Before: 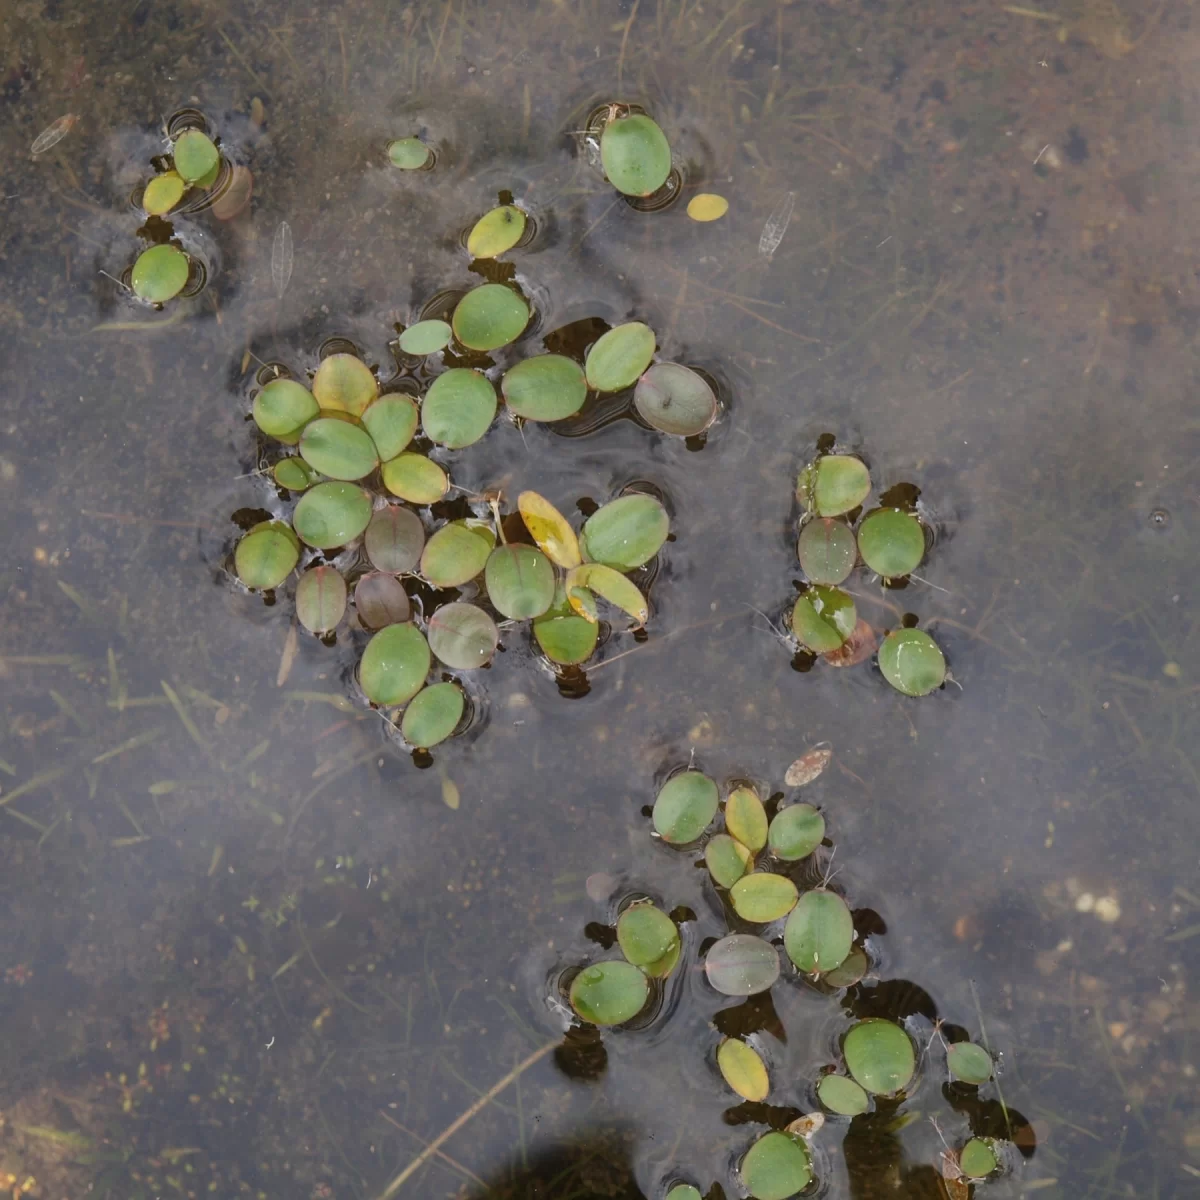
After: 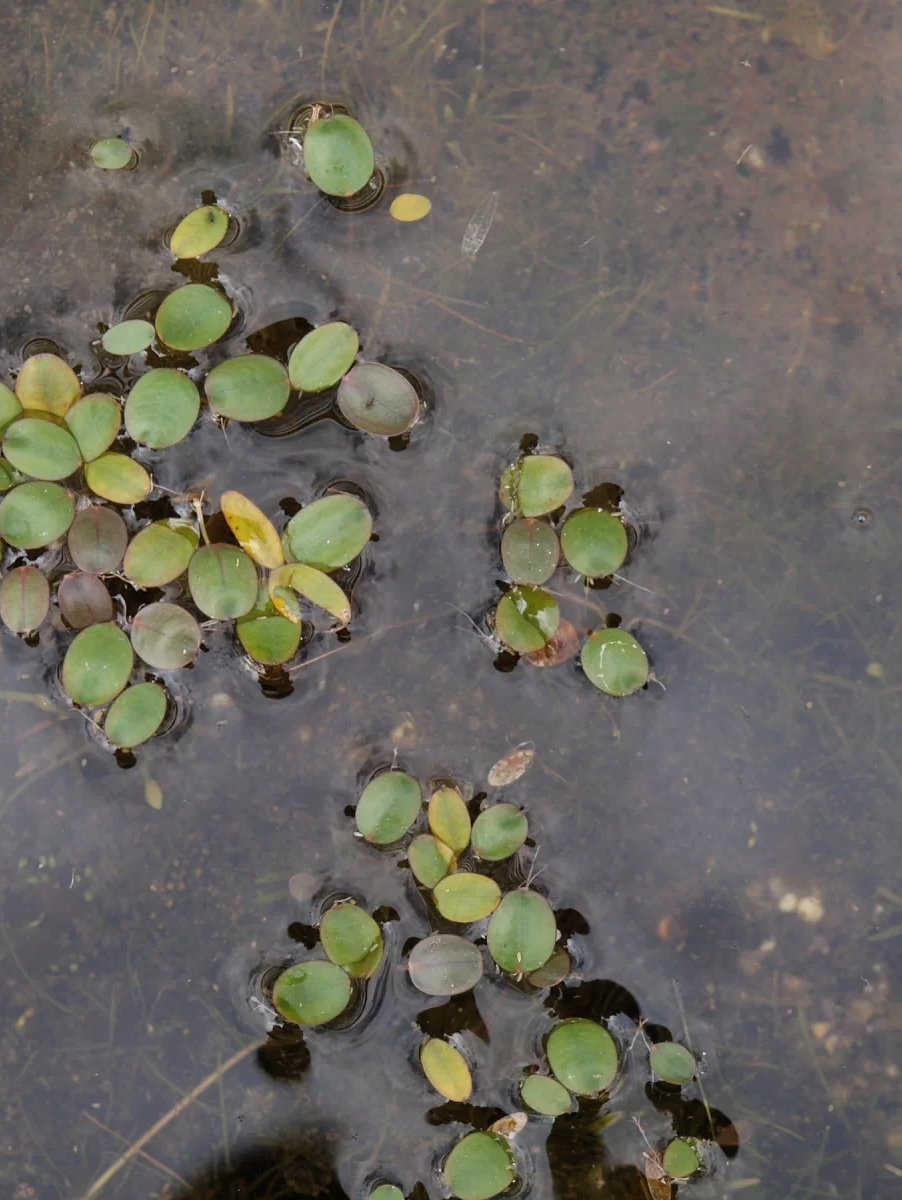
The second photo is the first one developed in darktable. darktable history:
color balance rgb: perceptual saturation grading › global saturation 0.167%, perceptual saturation grading › mid-tones 10.996%
crop and rotate: left 24.832%
filmic rgb: black relative exposure -12.83 EV, white relative exposure 2.82 EV, target black luminance 0%, hardness 8.49, latitude 70.53%, contrast 1.135, shadows ↔ highlights balance -1.24%, enable highlight reconstruction true
